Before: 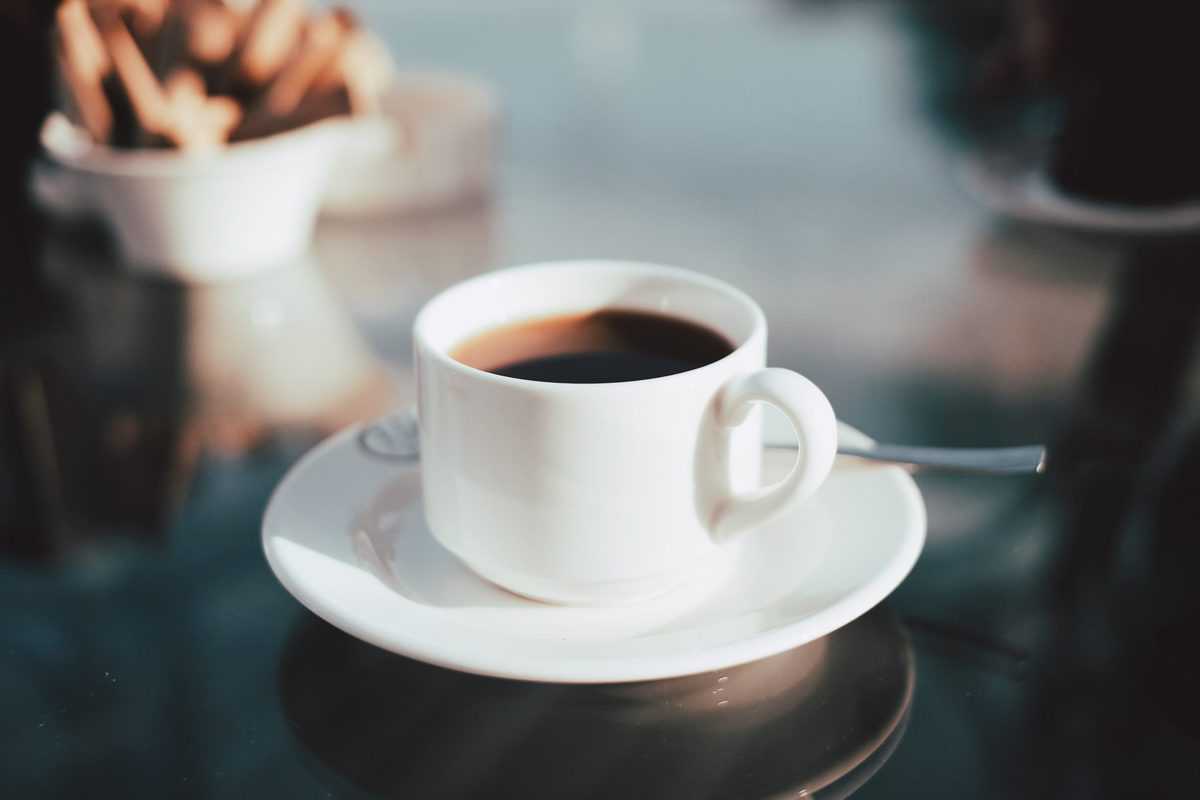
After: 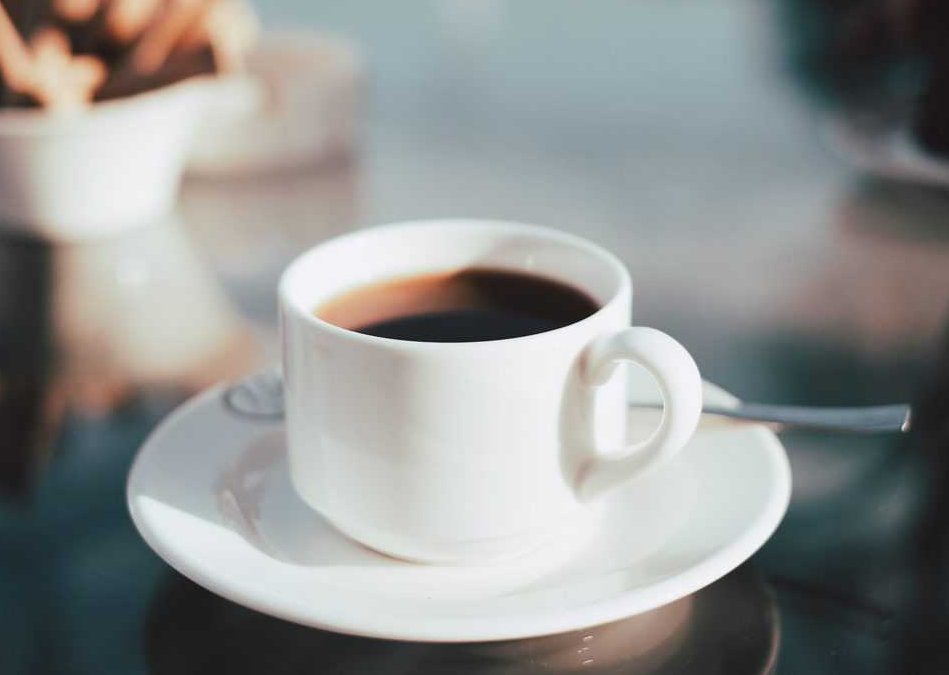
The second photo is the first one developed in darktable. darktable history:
color calibration: gray › normalize channels true, illuminant same as pipeline (D50), adaptation none (bypass), x 0.332, y 0.333, temperature 5016.93 K, gamut compression 0.016
crop: left 11.278%, top 5.169%, right 9.58%, bottom 10.434%
